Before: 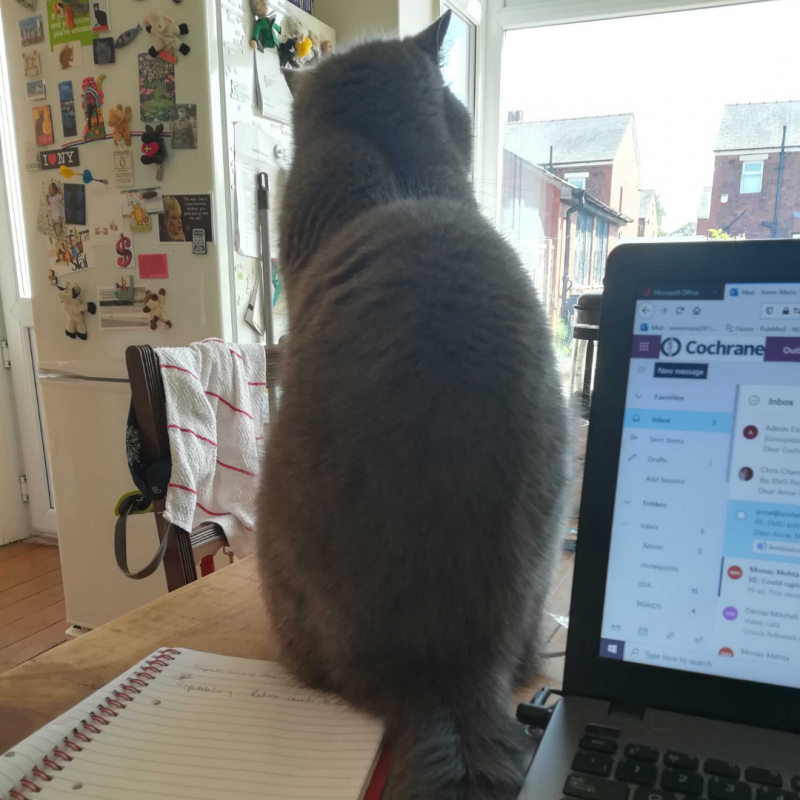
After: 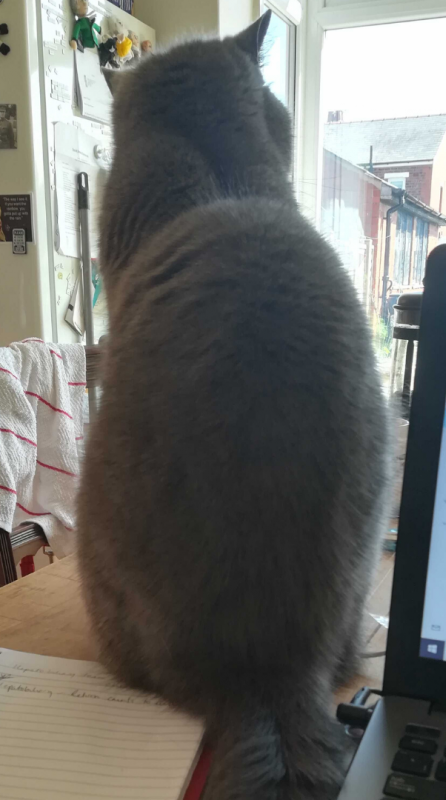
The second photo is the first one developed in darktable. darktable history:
crop and rotate: left 22.598%, right 21.602%
base curve: curves: ch0 [(0, 0) (0.989, 0.992)], preserve colors none
